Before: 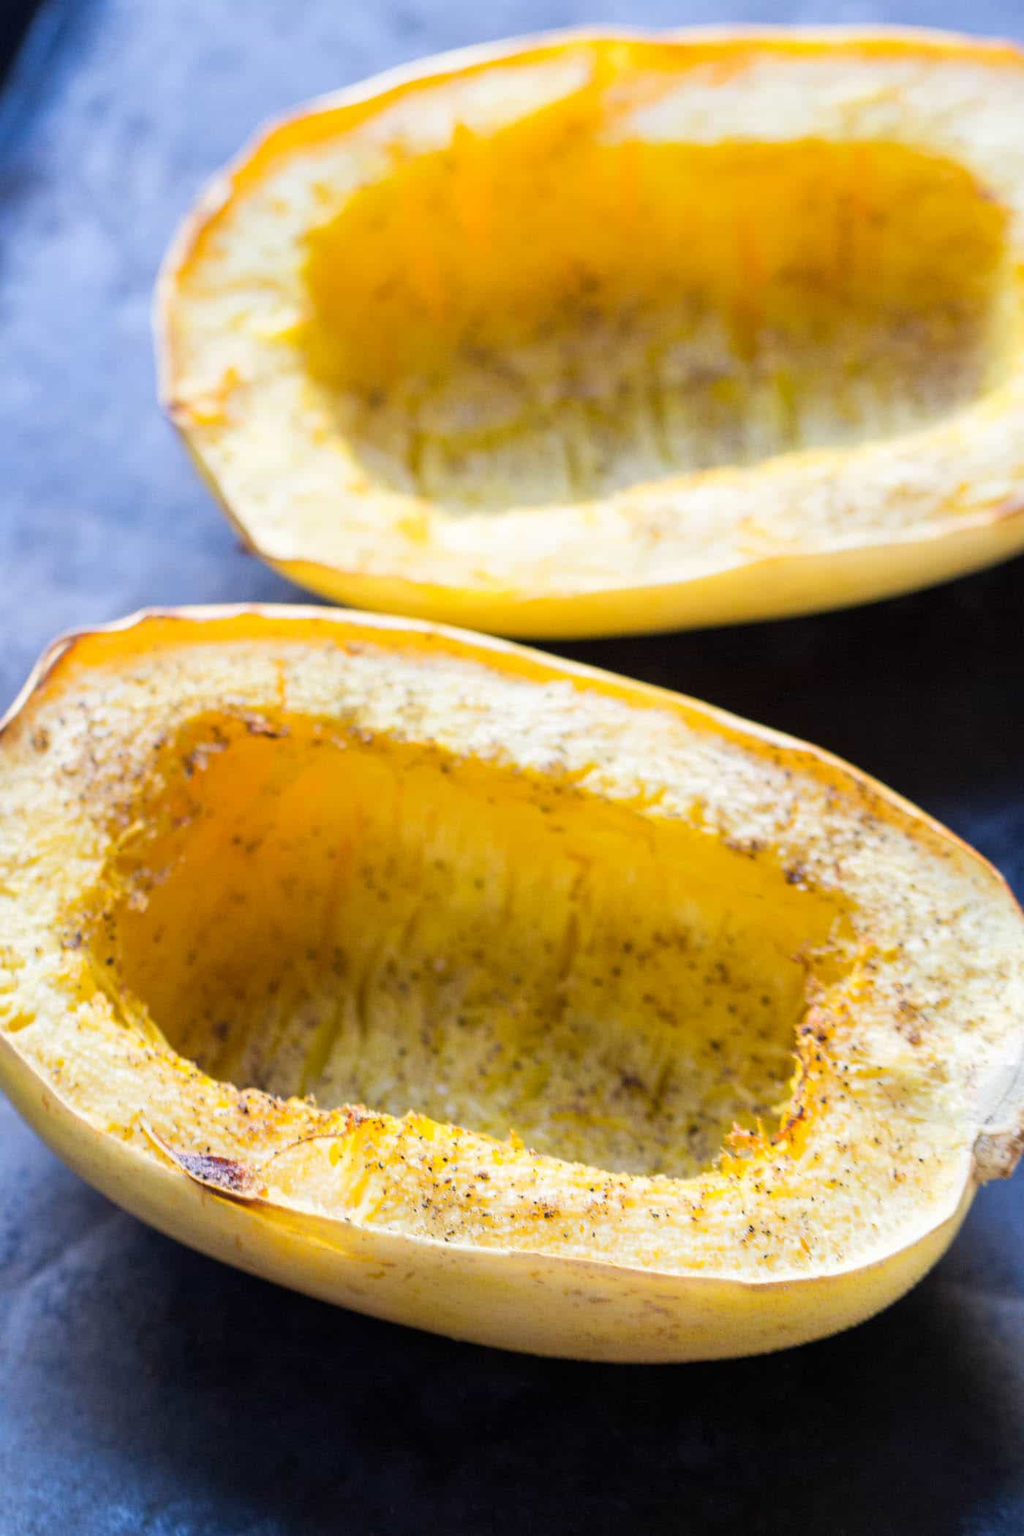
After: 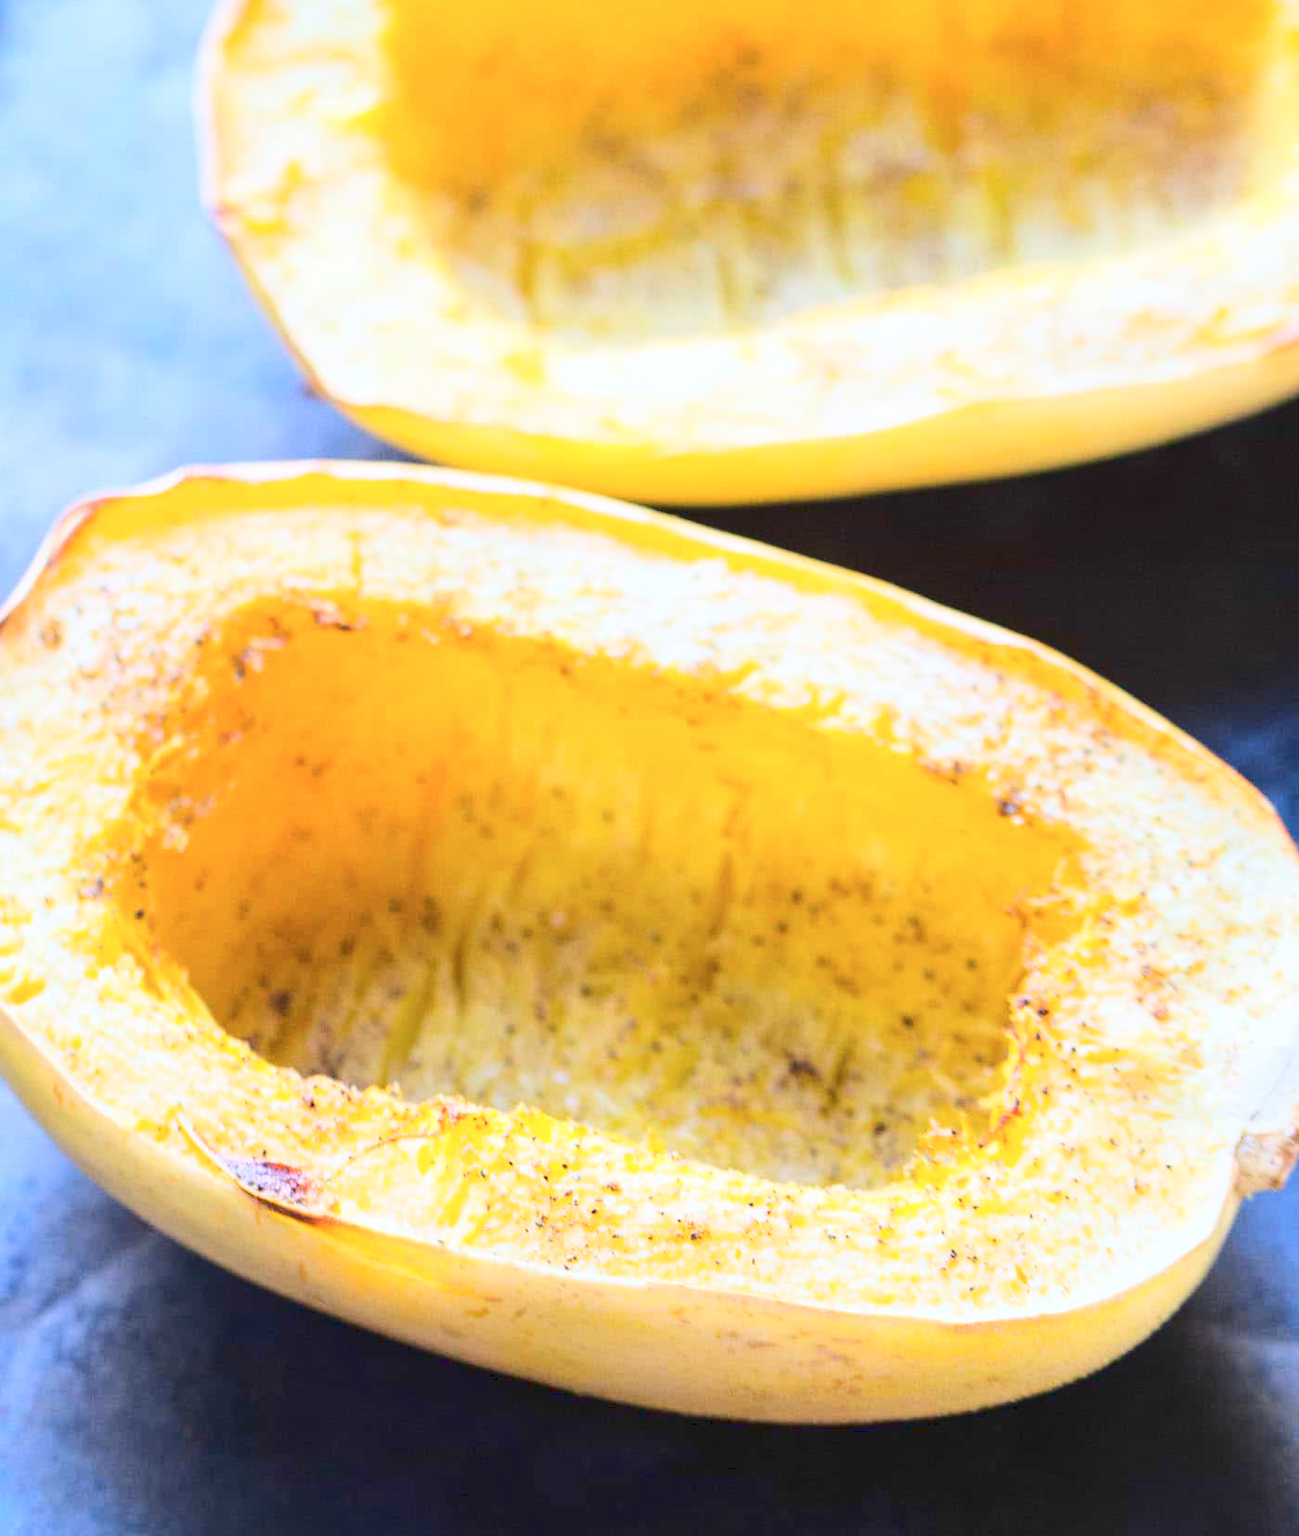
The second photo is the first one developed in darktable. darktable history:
base curve: curves: ch0 [(0, 0.007) (0.028, 0.063) (0.121, 0.311) (0.46, 0.743) (0.859, 0.957) (1, 1)]
color correction: highlights a* -0.721, highlights b* -8.34
crop and rotate: top 15.698%, bottom 5.472%
